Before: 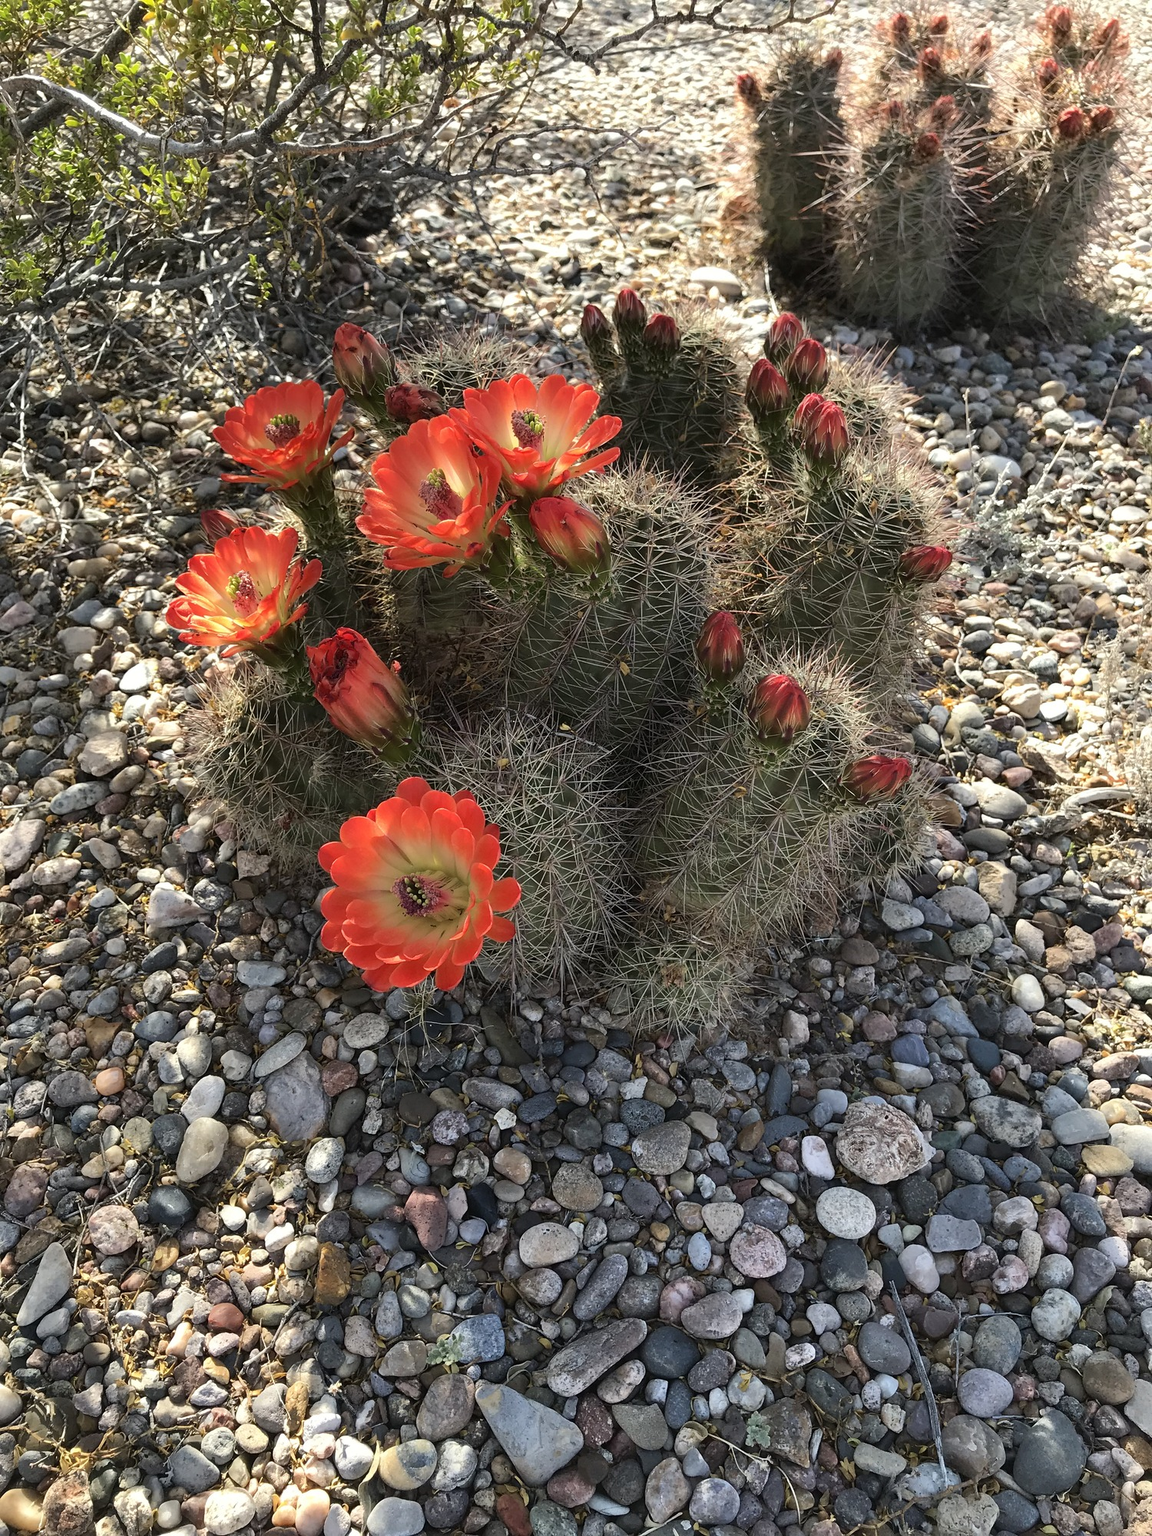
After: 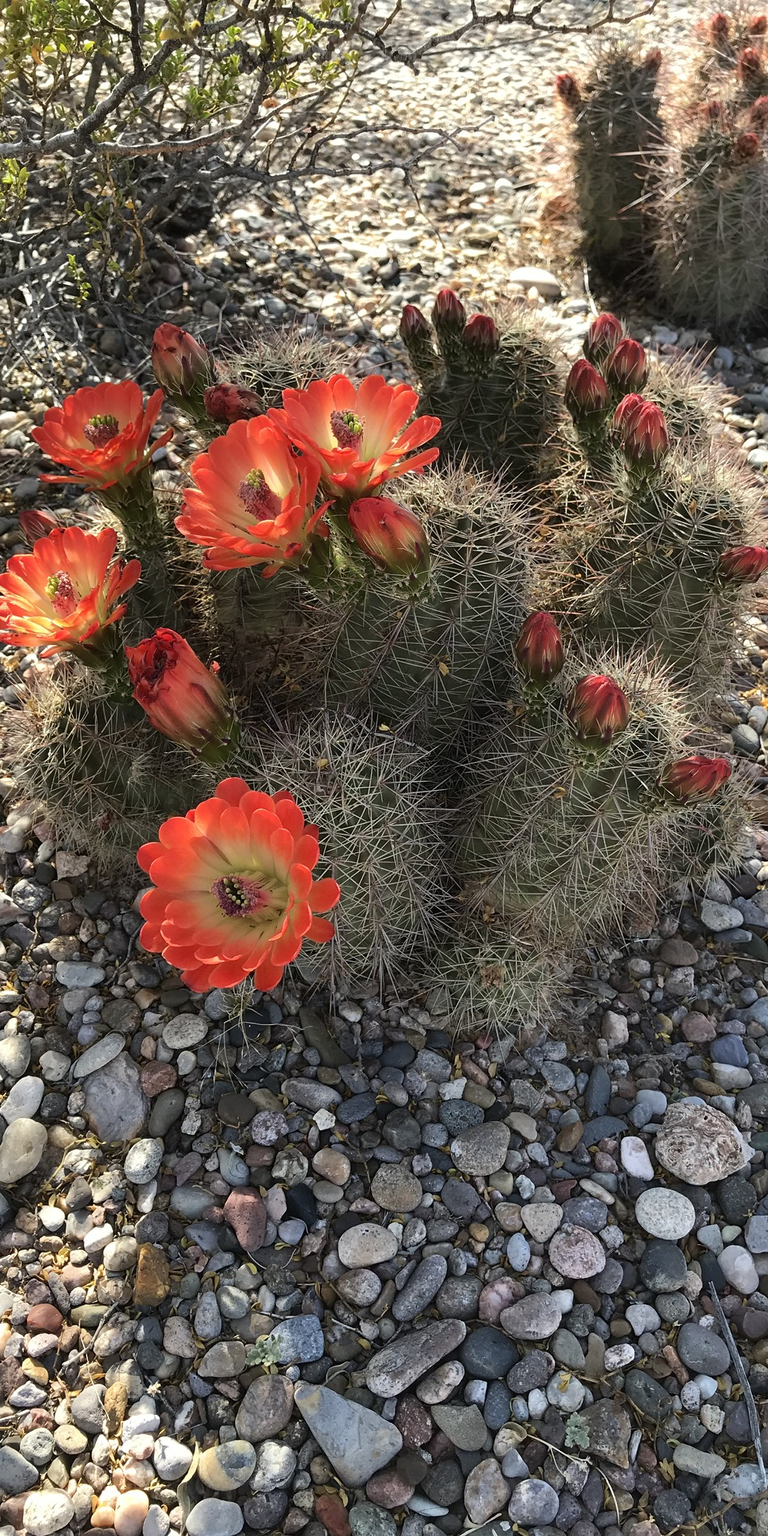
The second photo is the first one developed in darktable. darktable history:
crop and rotate: left 15.754%, right 17.579%
